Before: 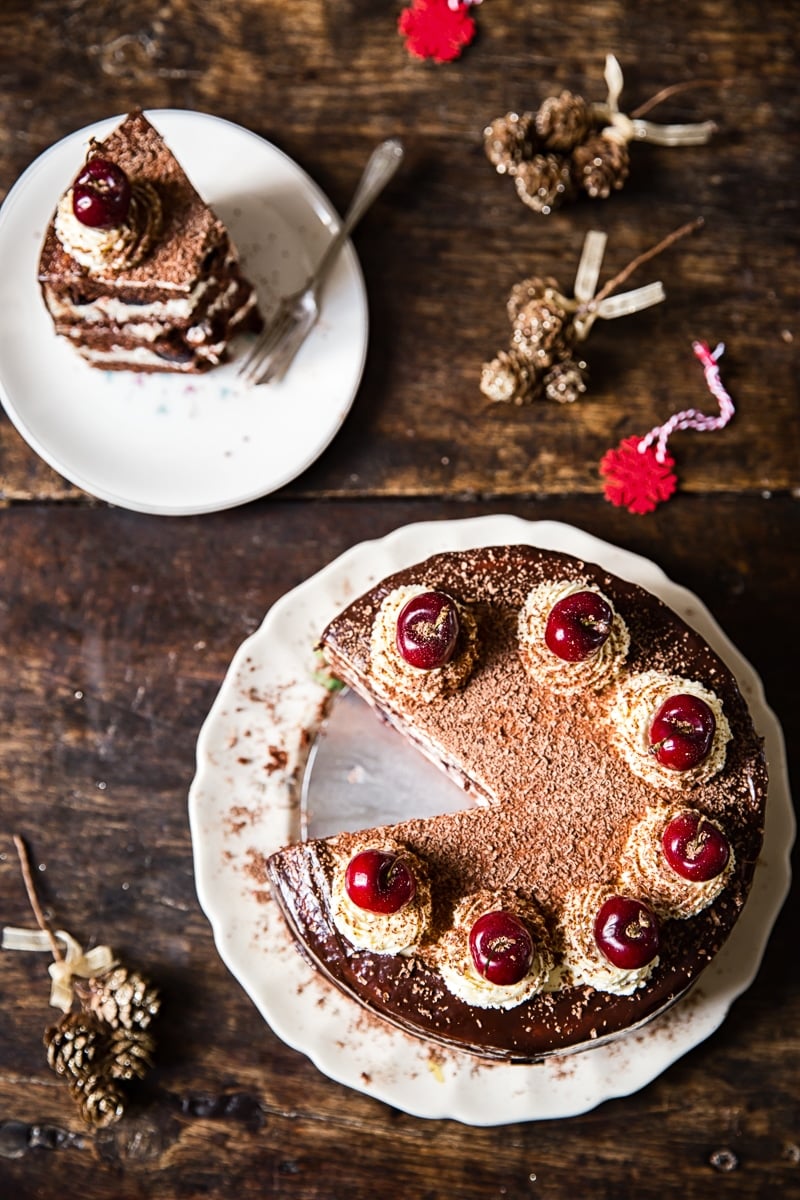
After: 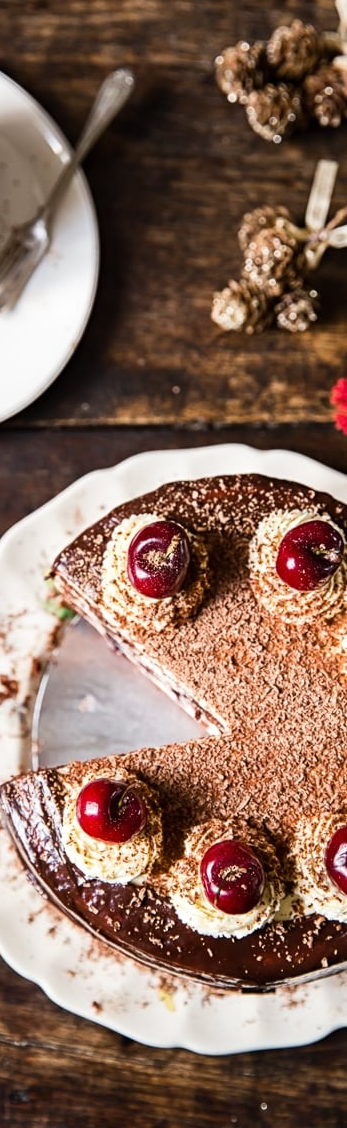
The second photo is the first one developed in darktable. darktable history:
crop: left 33.726%, top 6%, right 22.793%
